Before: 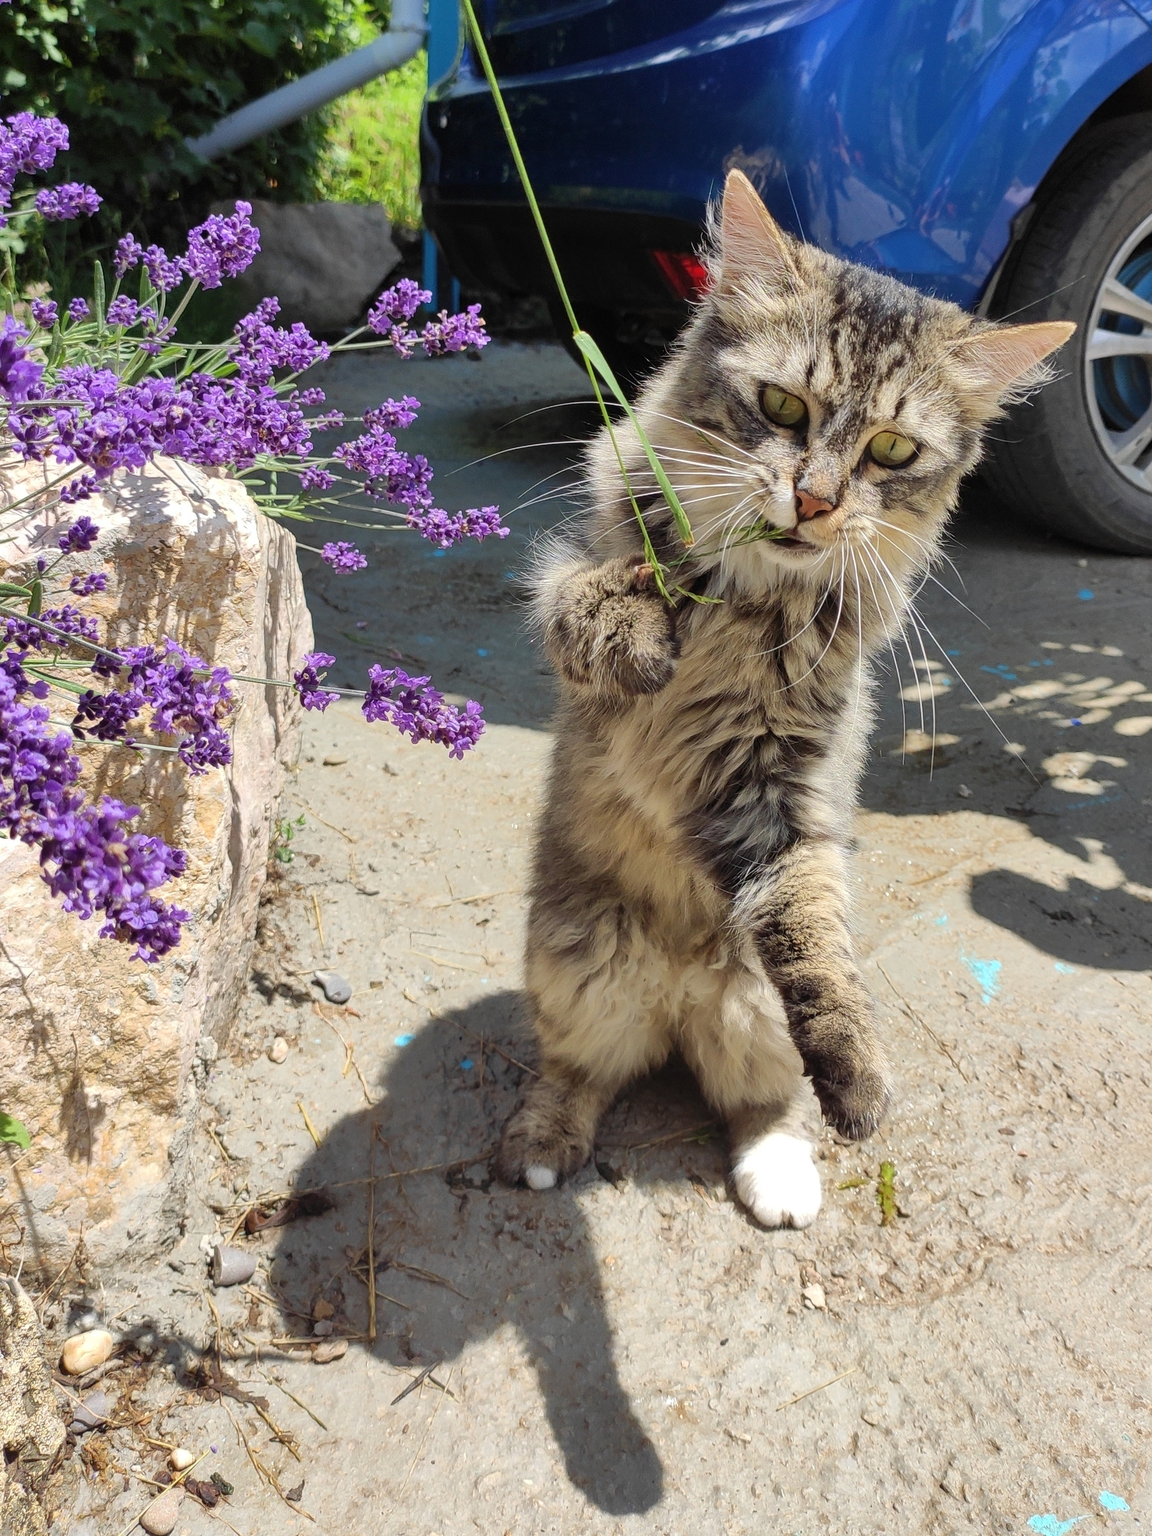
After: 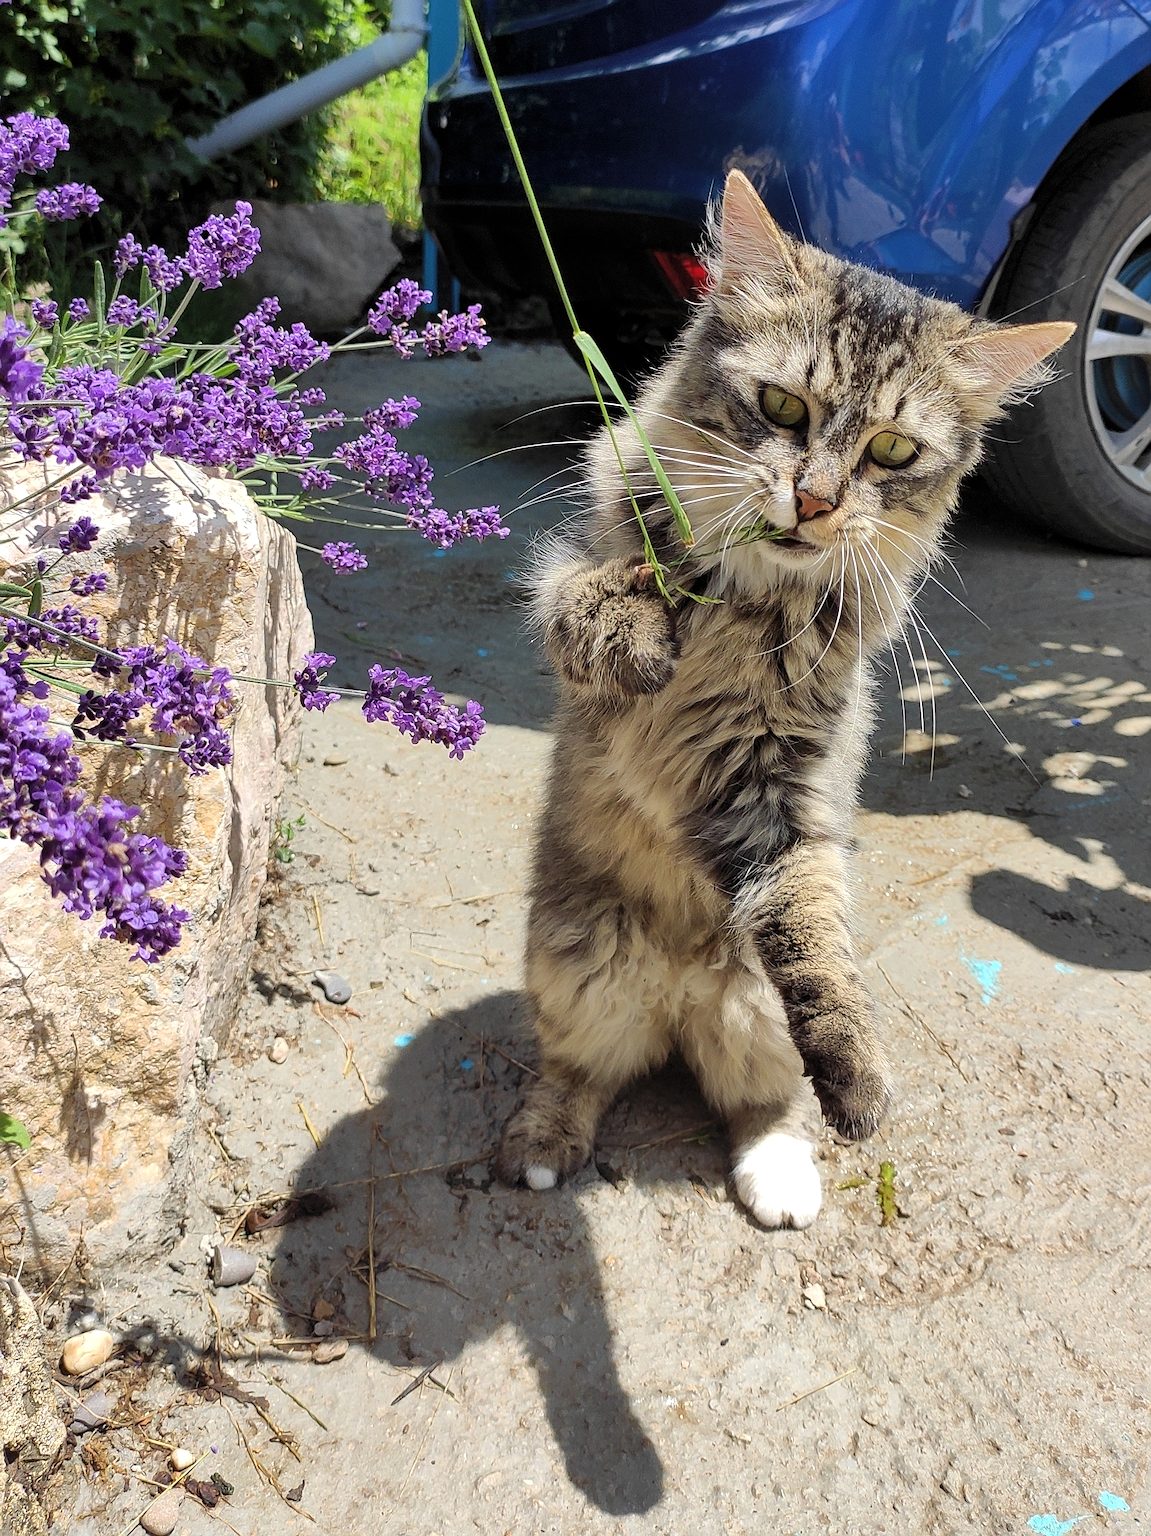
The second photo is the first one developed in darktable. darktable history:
levels: levels [0.026, 0.507, 0.987]
sharpen: on, module defaults
